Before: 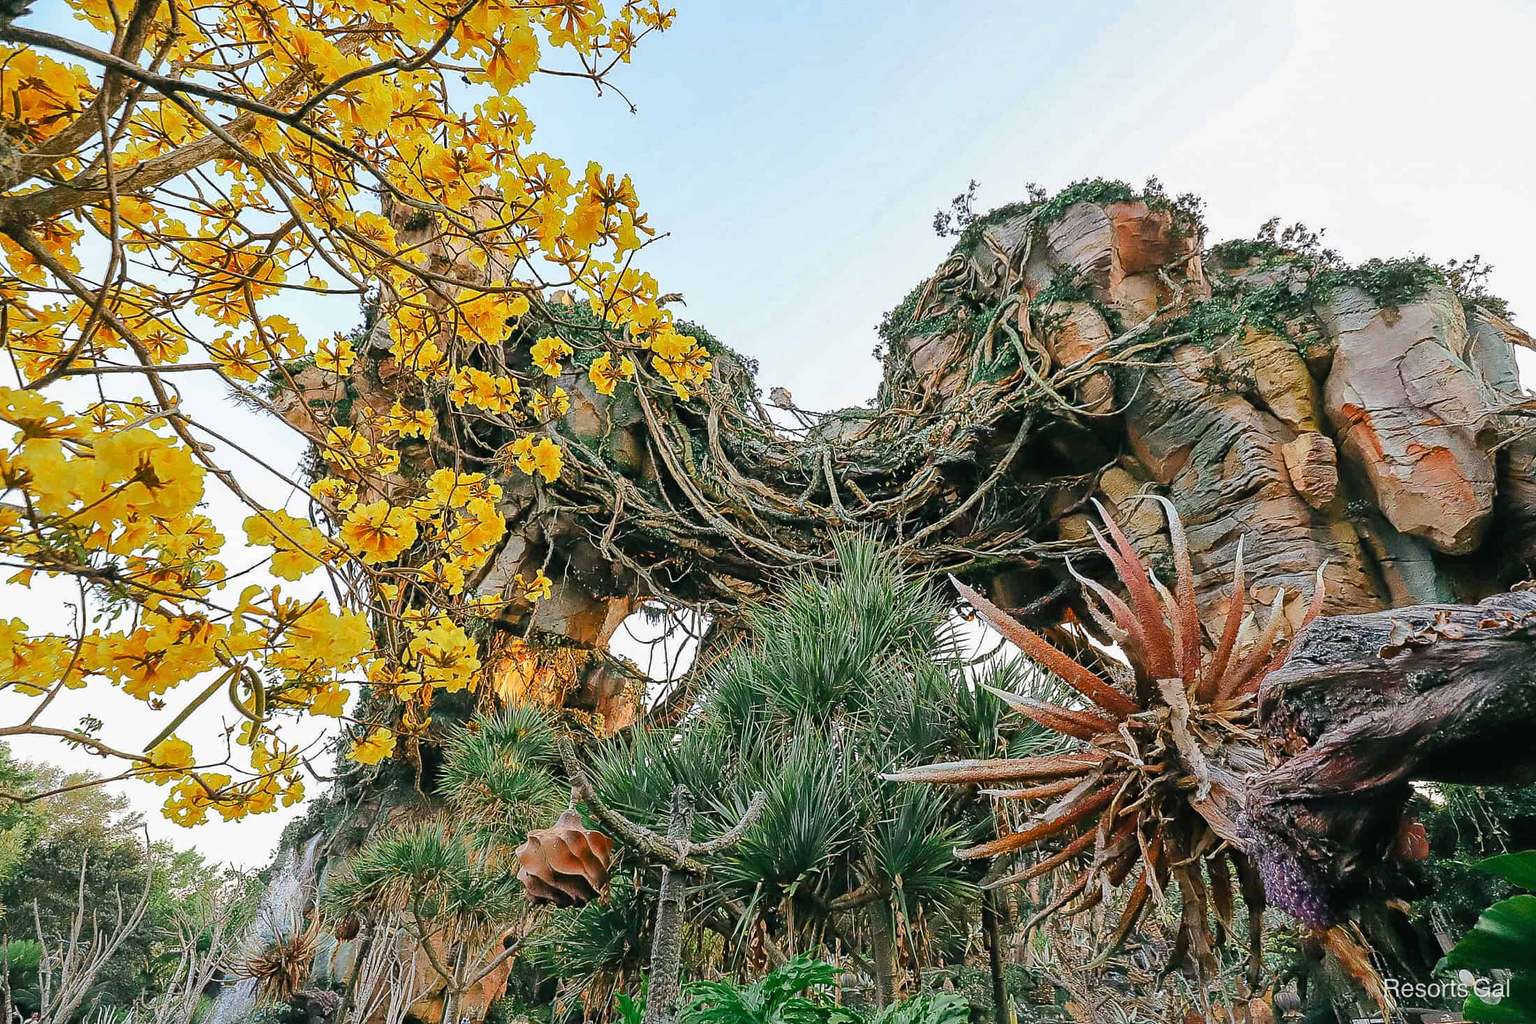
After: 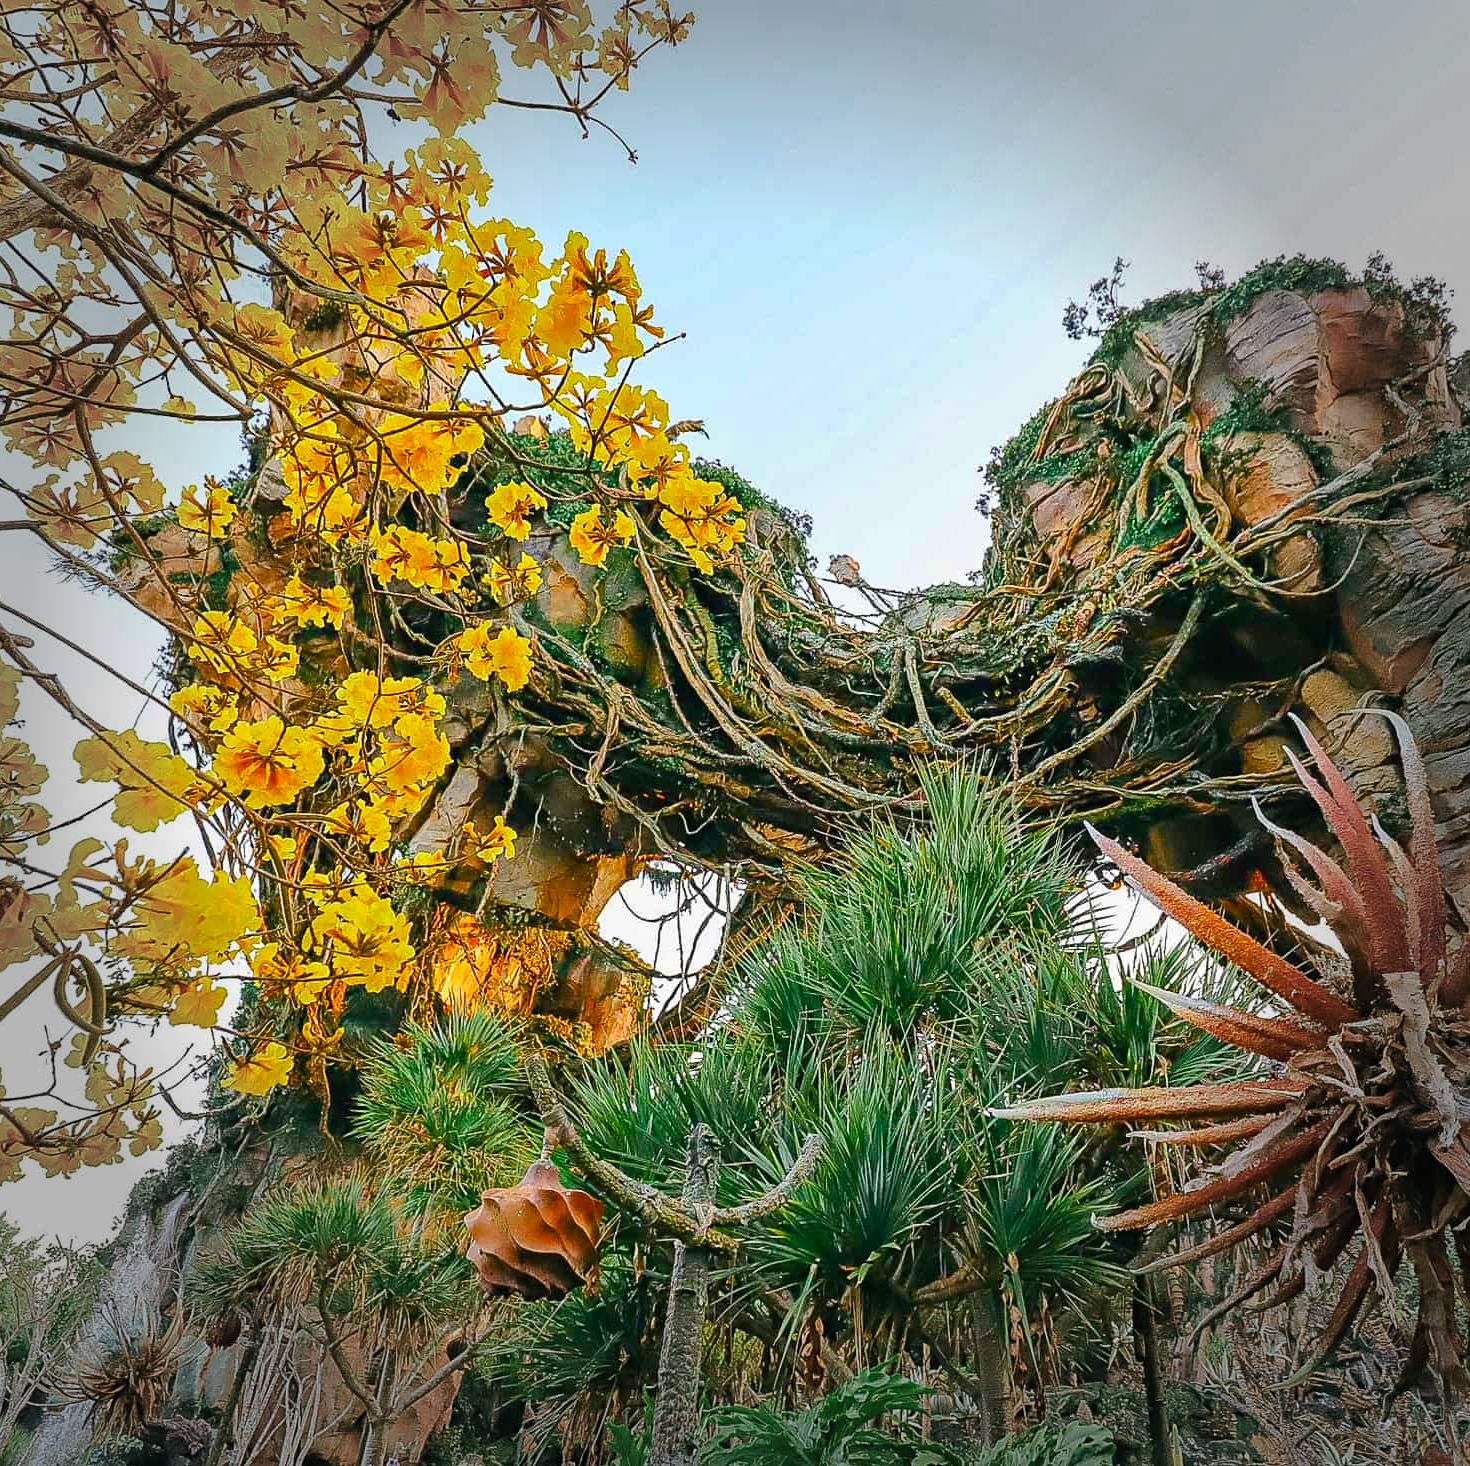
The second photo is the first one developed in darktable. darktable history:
crop and rotate: left 12.497%, right 20.683%
velvia: strength 51.43%, mid-tones bias 0.509
vignetting: fall-off start 68.91%, fall-off radius 29.48%, width/height ratio 0.988, shape 0.861
